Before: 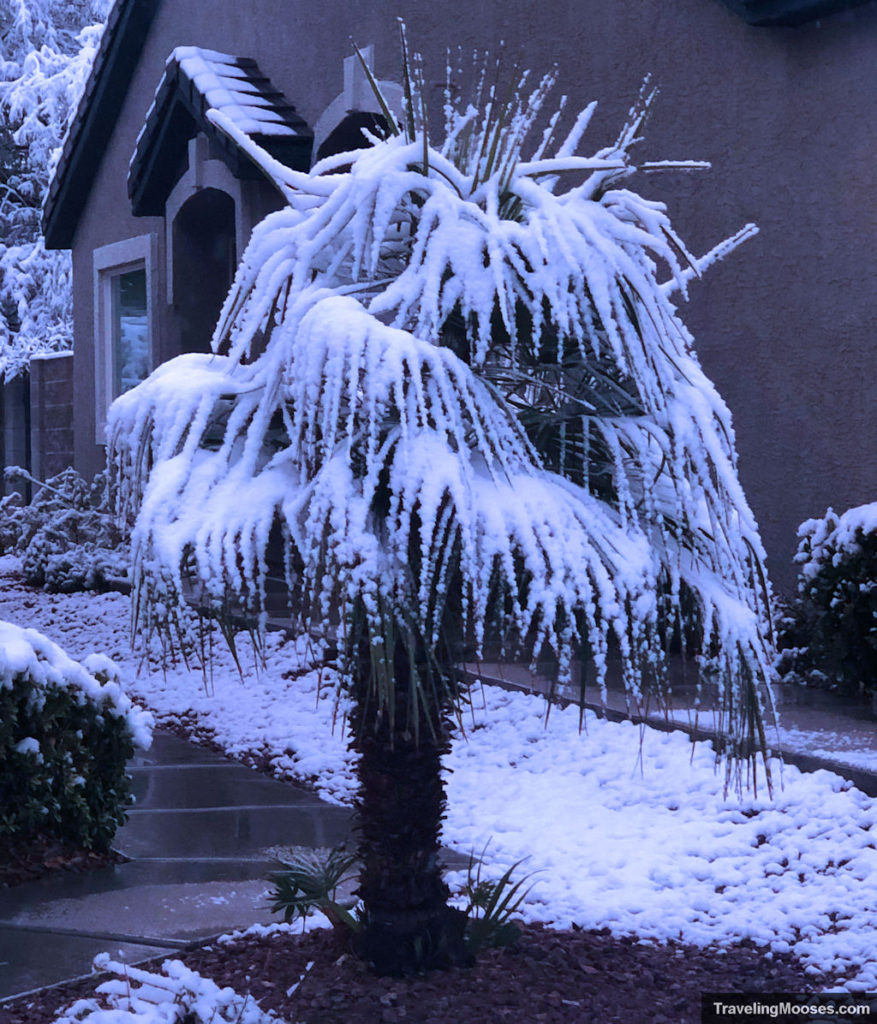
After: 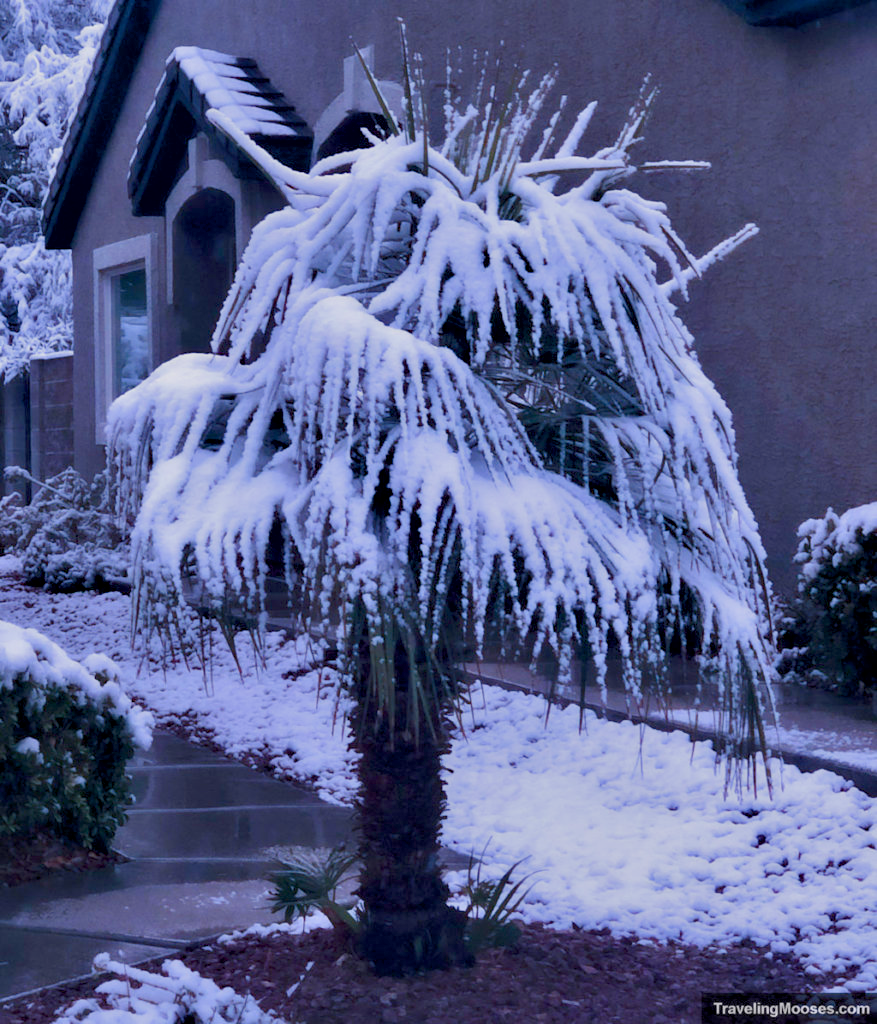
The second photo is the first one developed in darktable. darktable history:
contrast equalizer: y [[0.514, 0.573, 0.581, 0.508, 0.5, 0.5], [0.5 ×6], [0.5 ×6], [0 ×6], [0 ×6]]
color balance rgb: shadows lift › chroma 1%, shadows lift › hue 113°, highlights gain › chroma 0.2%, highlights gain › hue 333°, perceptual saturation grading › global saturation 20%, perceptual saturation grading › highlights -50%, perceptual saturation grading › shadows 25%, contrast -20%
